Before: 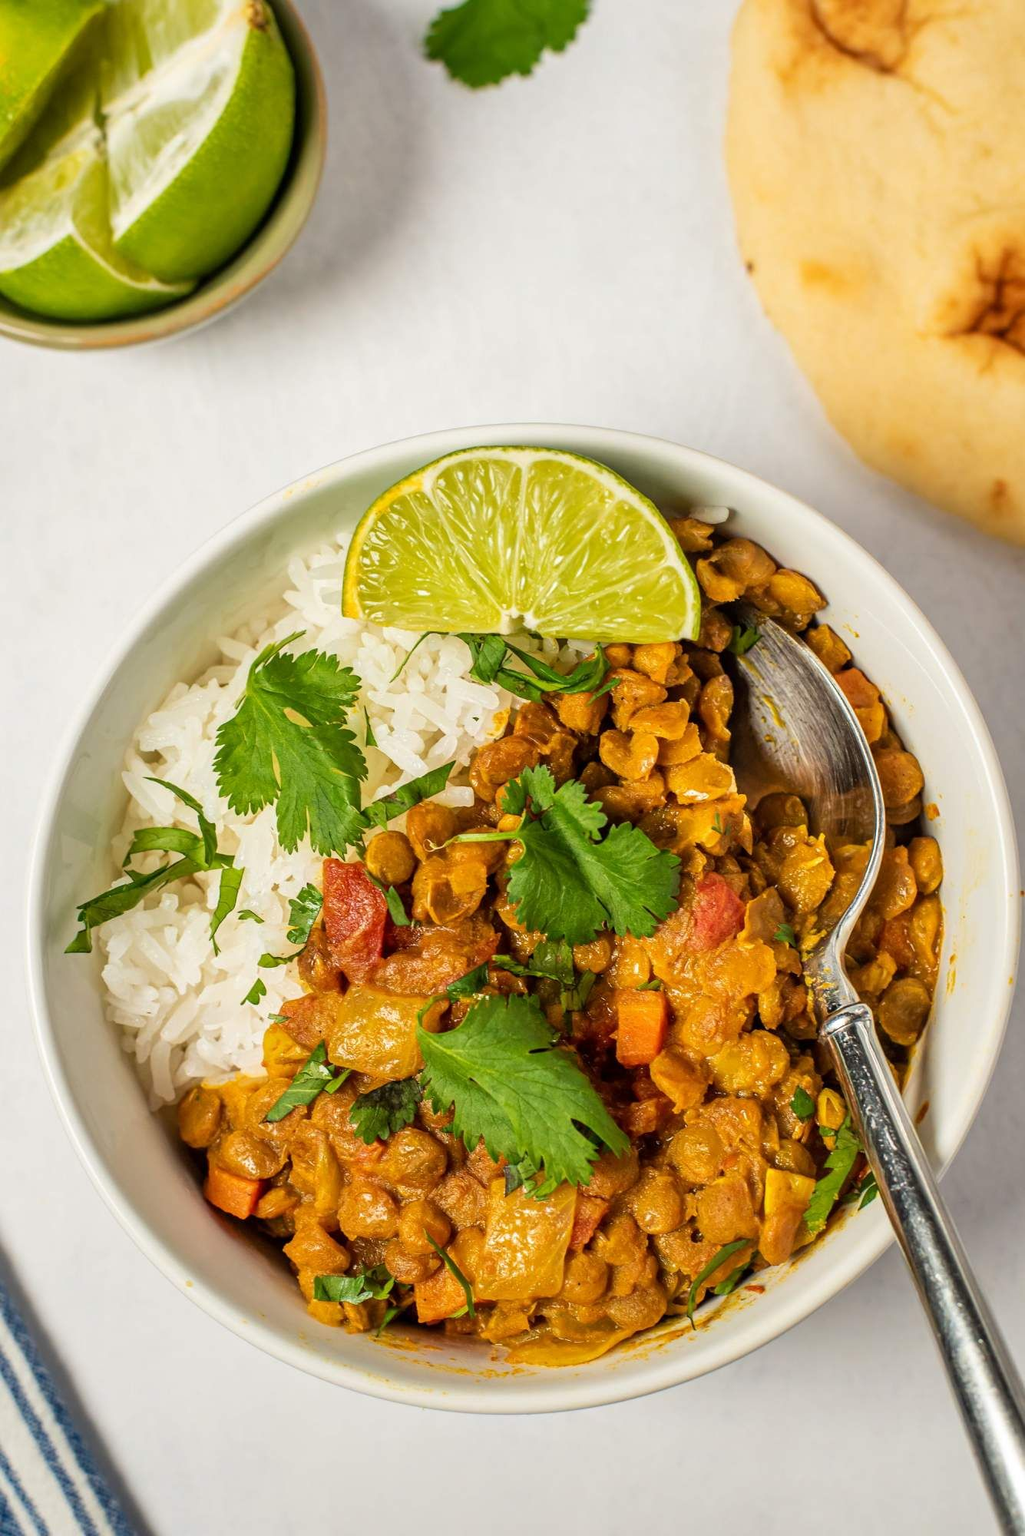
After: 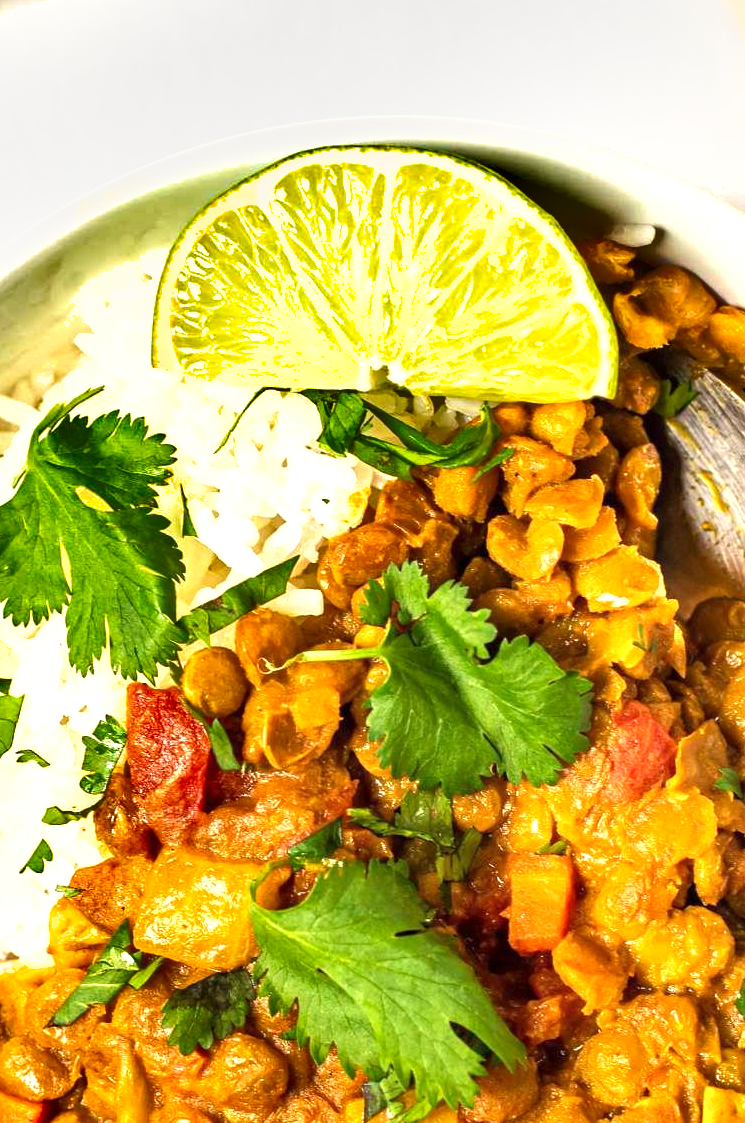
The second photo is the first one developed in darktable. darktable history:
crop and rotate: left 22.041%, top 21.772%, right 22.147%, bottom 22.055%
shadows and highlights: soften with gaussian
exposure: exposure 0.95 EV, compensate highlight preservation false
